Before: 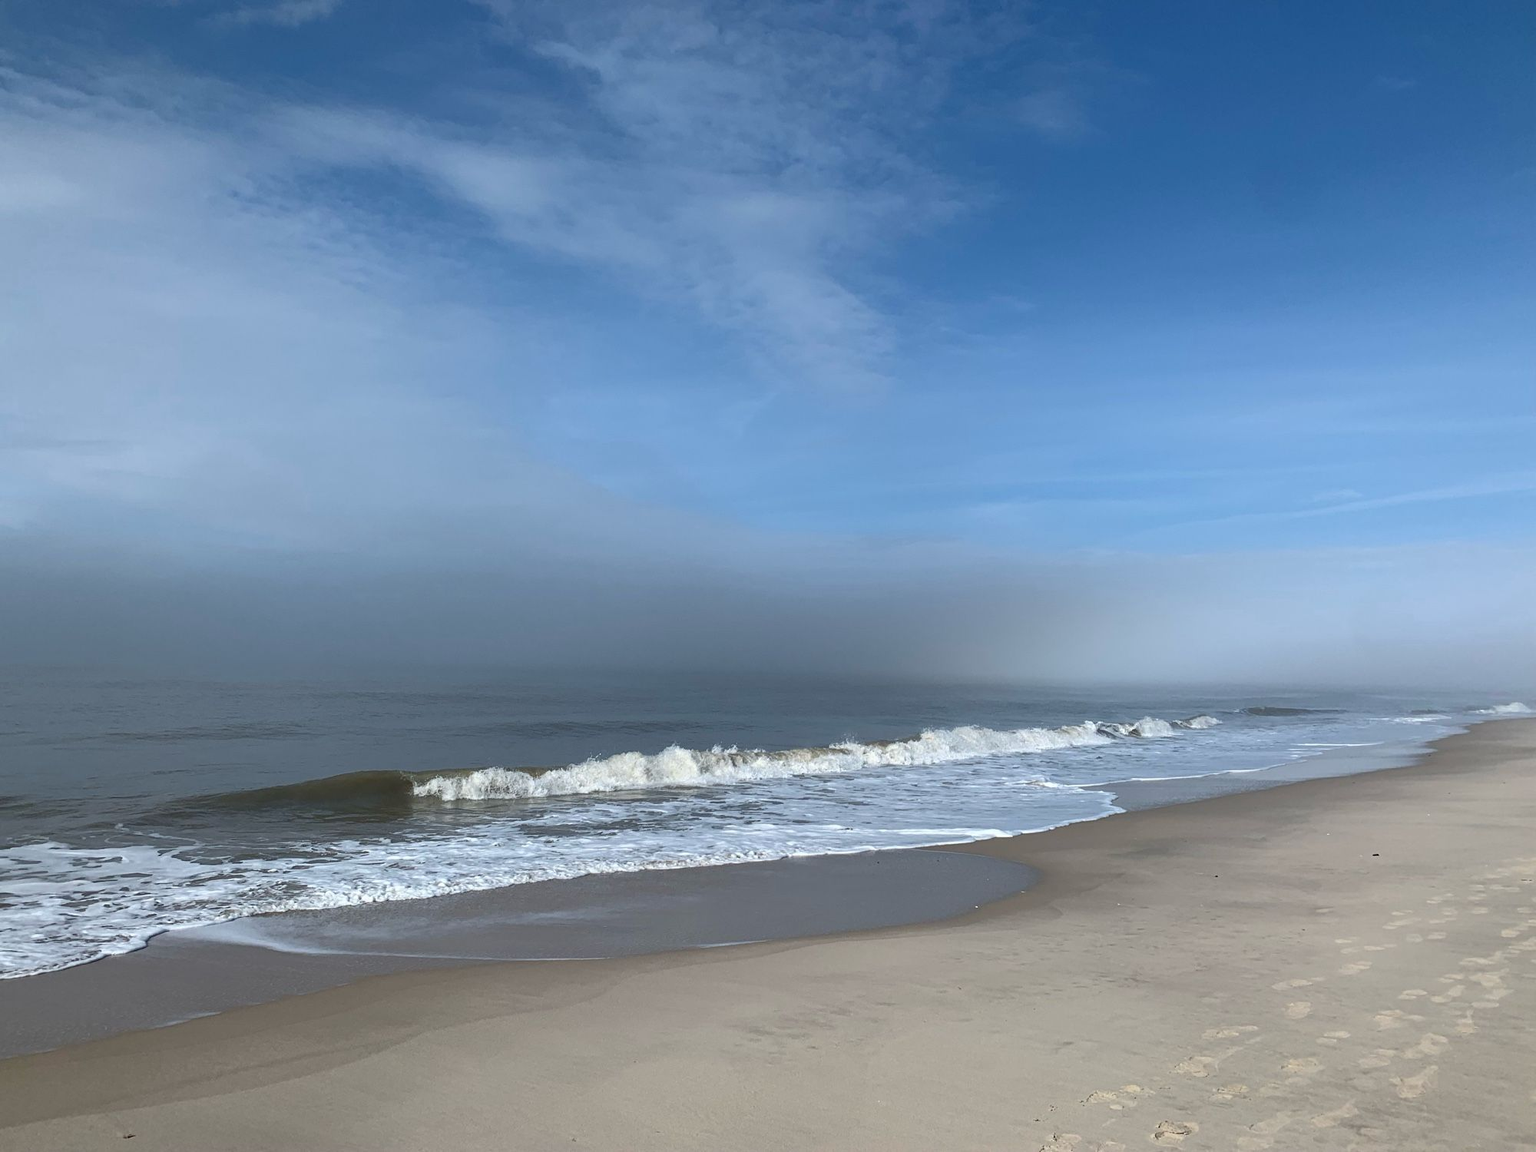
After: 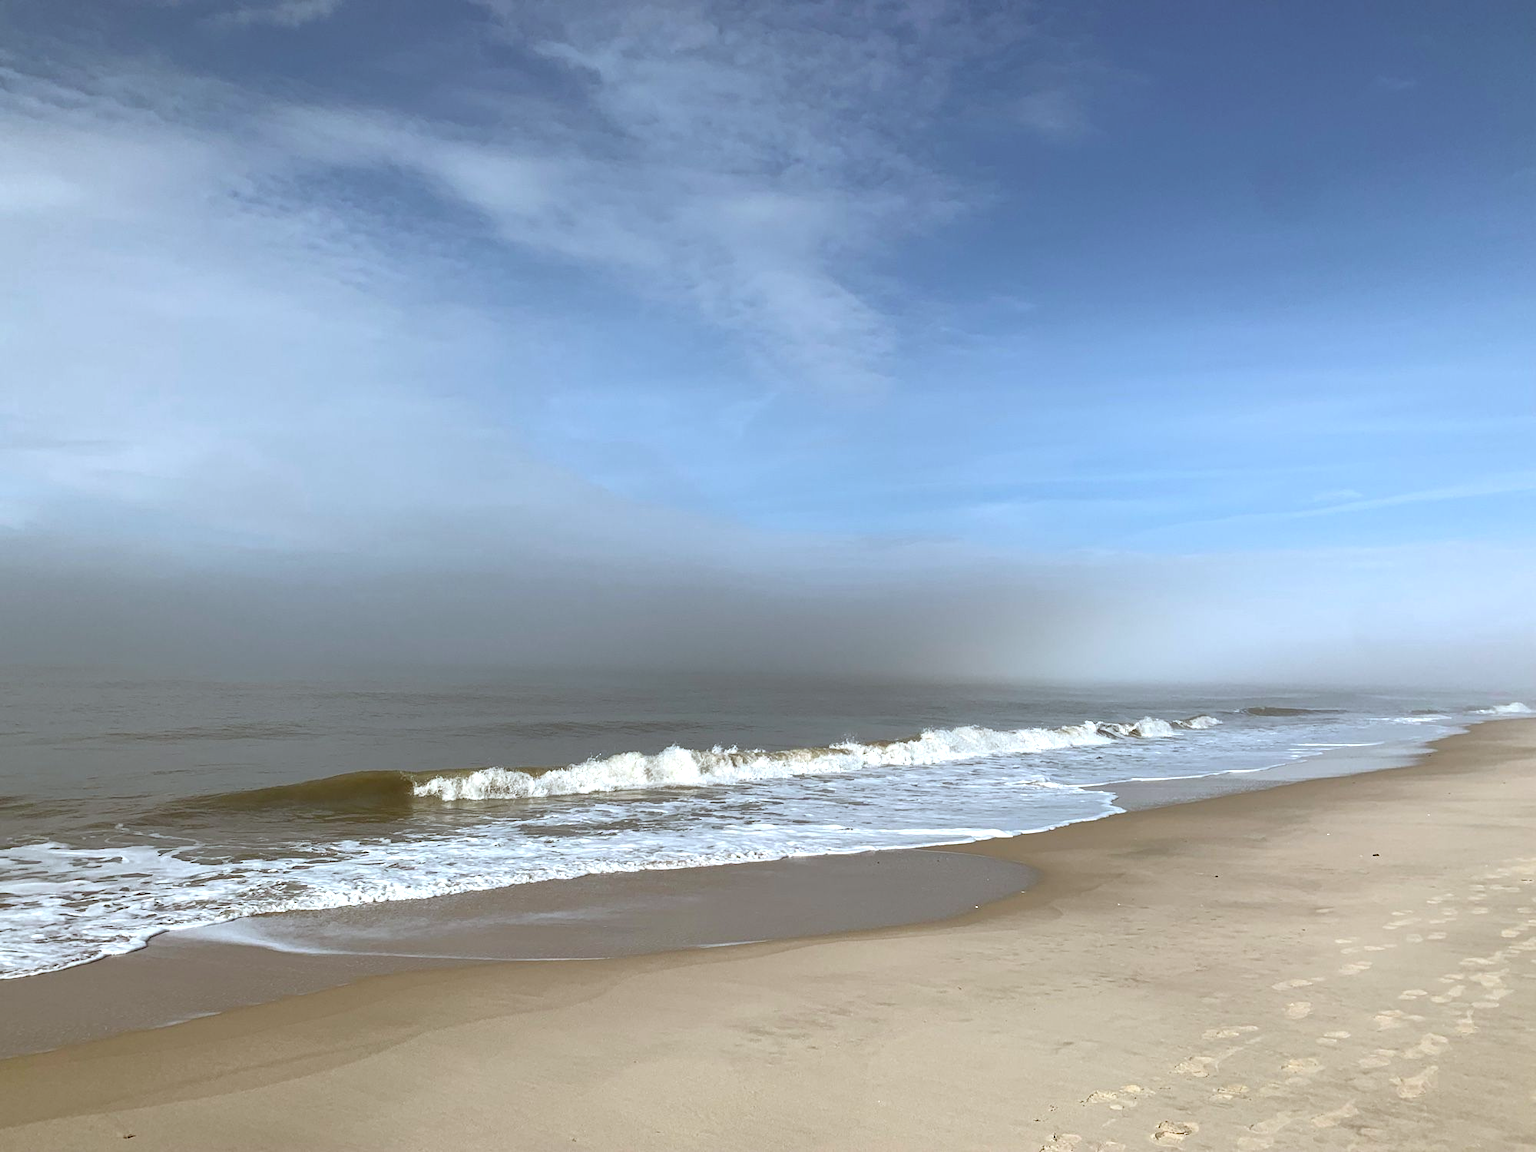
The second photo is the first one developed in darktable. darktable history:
color correction: highlights a* -0.482, highlights b* 0.161, shadows a* 4.66, shadows b* 20.72
tone equalizer: -8 EV -1.84 EV, -7 EV -1.16 EV, -6 EV -1.62 EV, smoothing diameter 25%, edges refinement/feathering 10, preserve details guided filter
exposure: exposure 0.507 EV, compensate highlight preservation false
